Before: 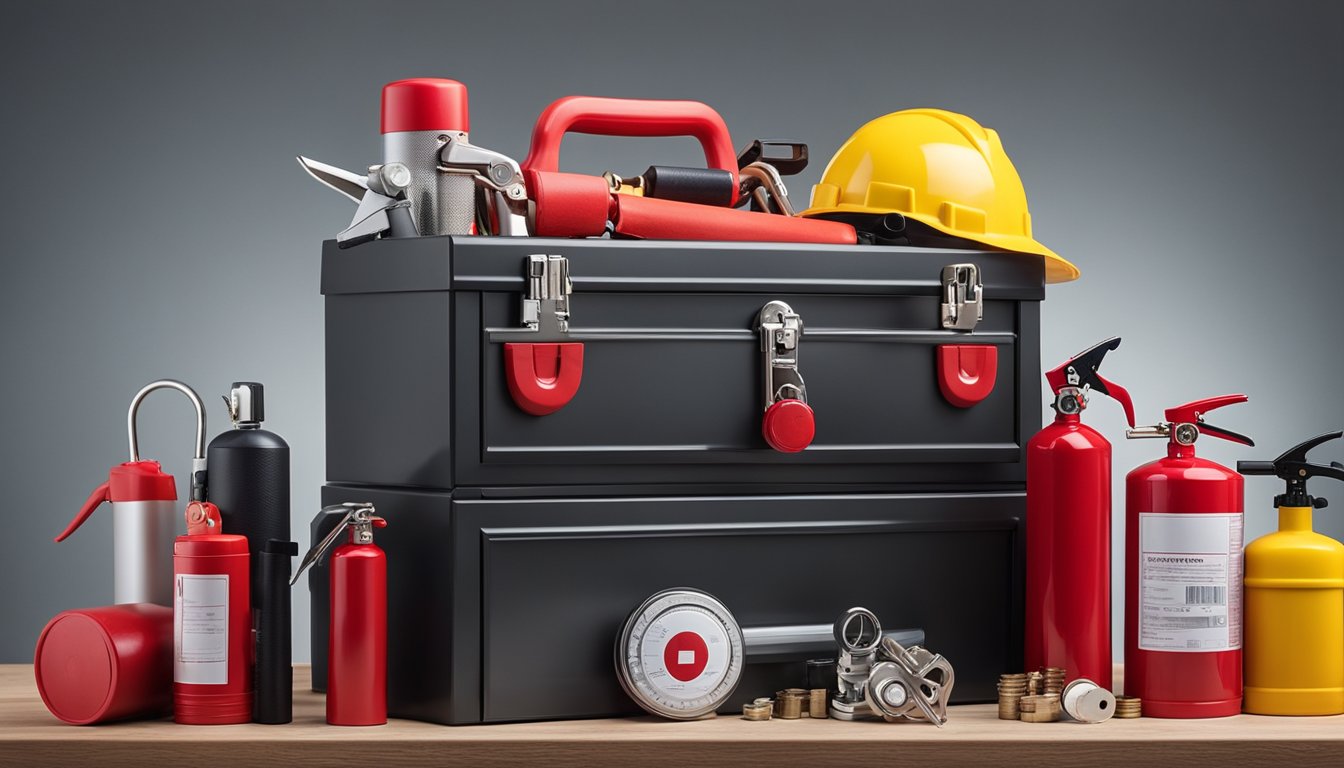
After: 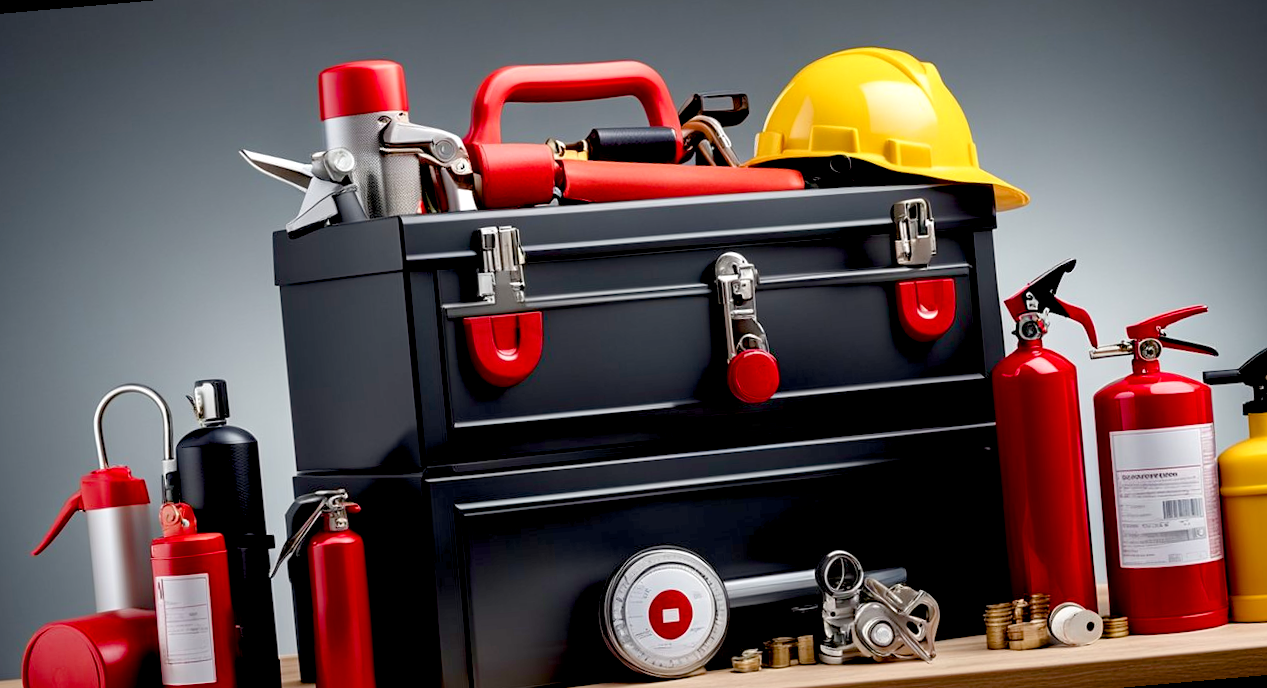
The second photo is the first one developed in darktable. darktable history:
rotate and perspective: rotation -5°, crop left 0.05, crop right 0.952, crop top 0.11, crop bottom 0.89
exposure: black level correction 0.025, exposure 0.182 EV, compensate highlight preservation false
color balance rgb: perceptual saturation grading › global saturation 20%, perceptual saturation grading › highlights -25%, perceptual saturation grading › shadows 25%
